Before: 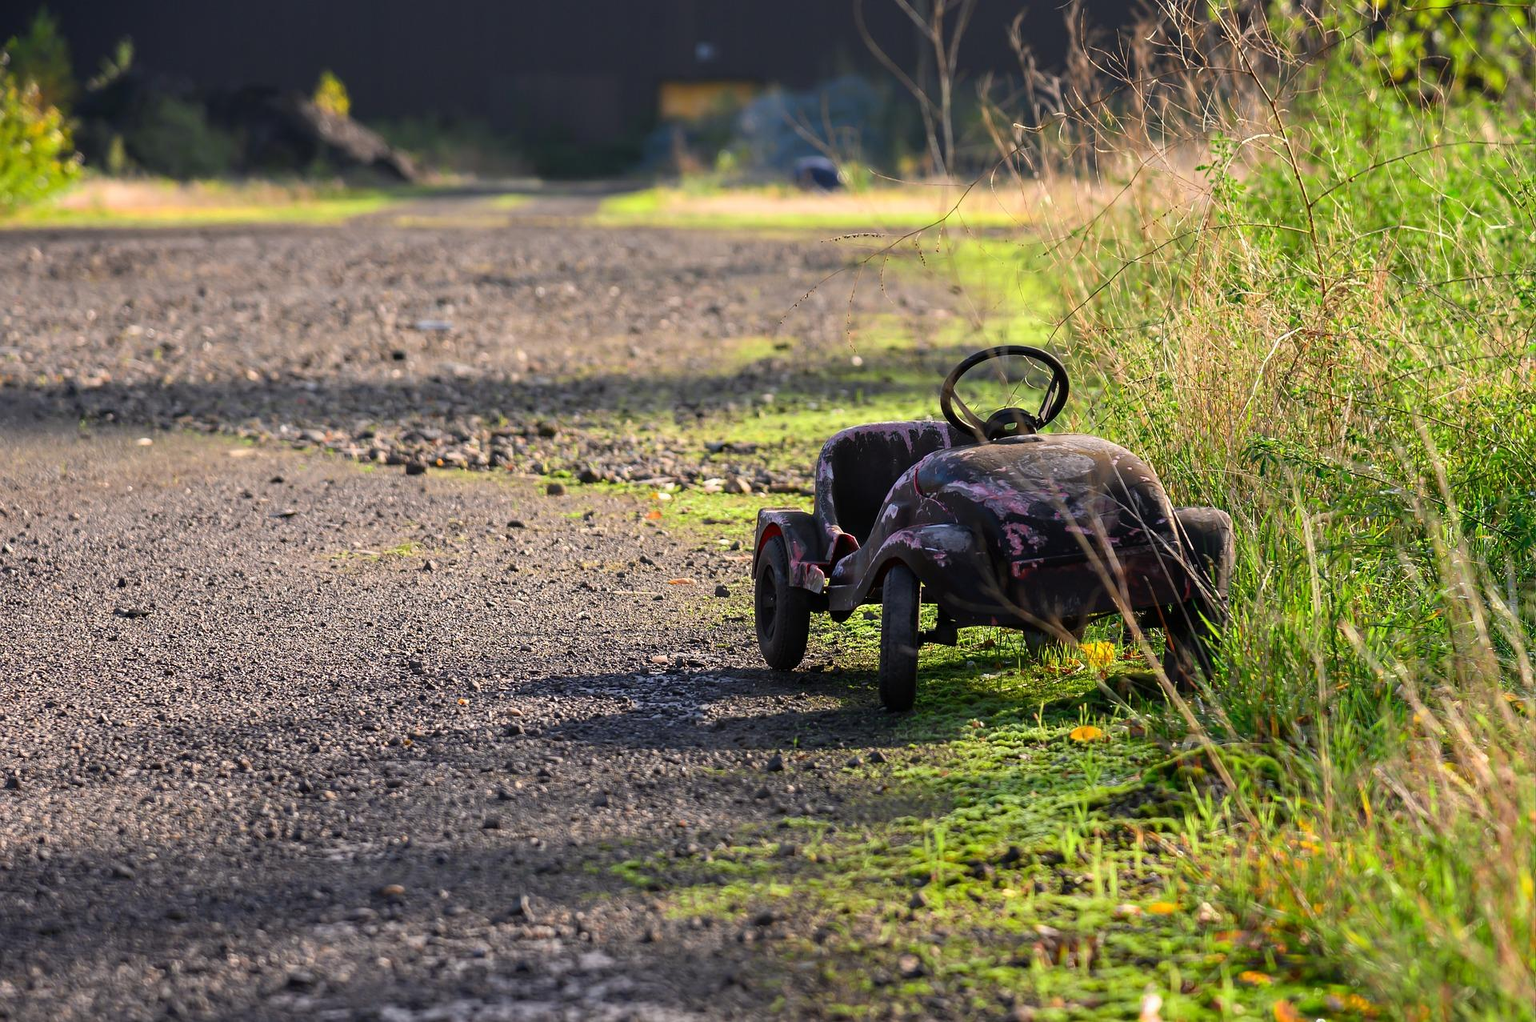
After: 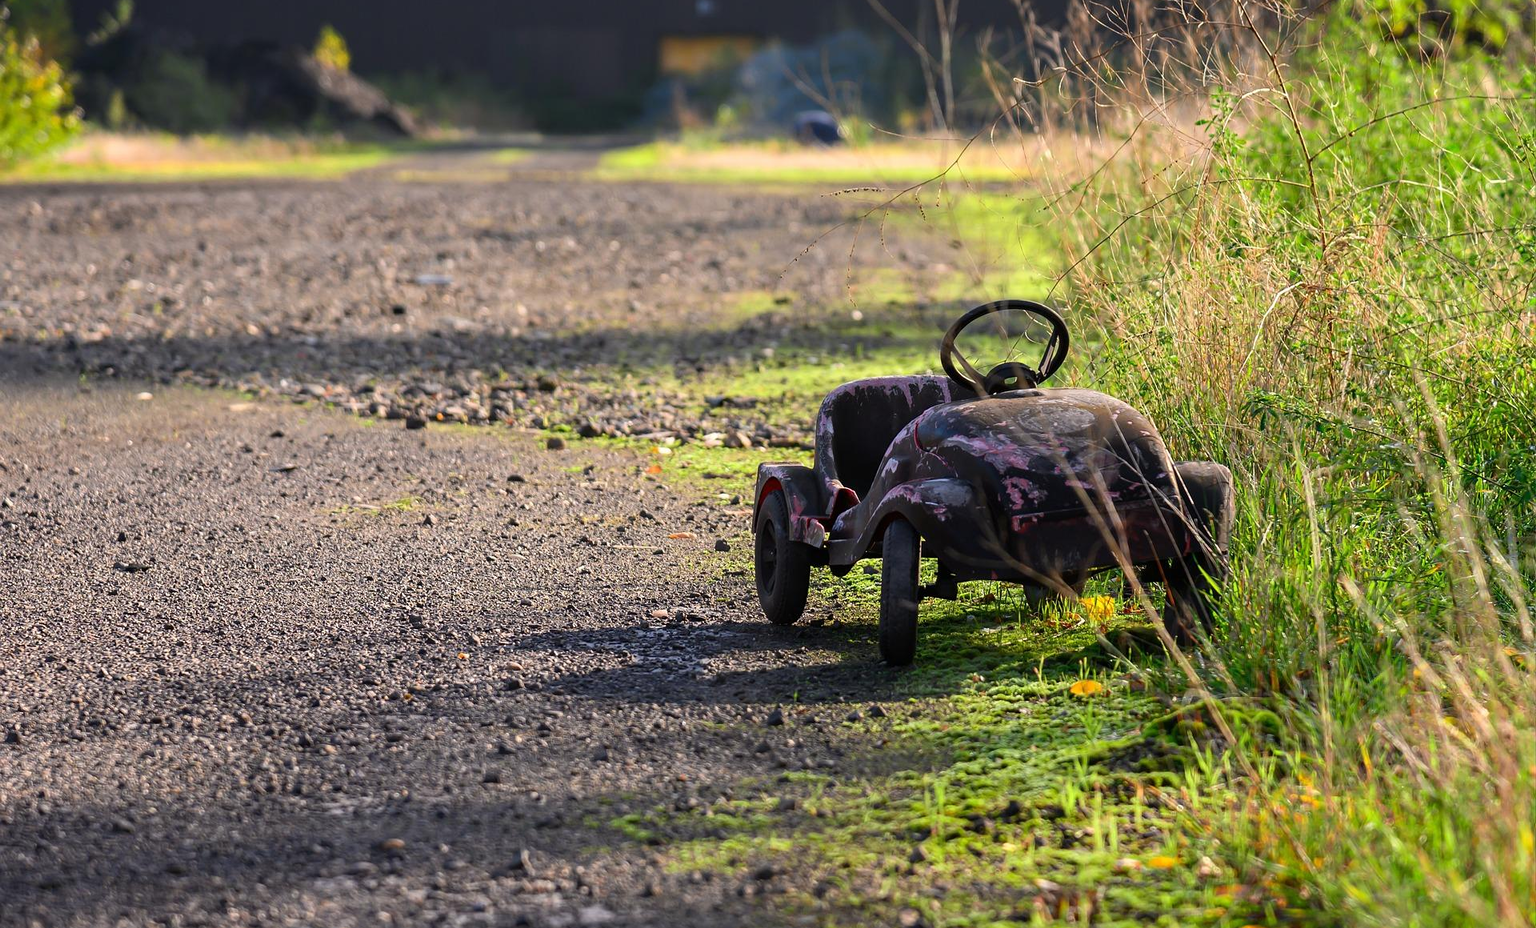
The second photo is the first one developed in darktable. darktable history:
crop and rotate: top 4.511%, bottom 4.511%
